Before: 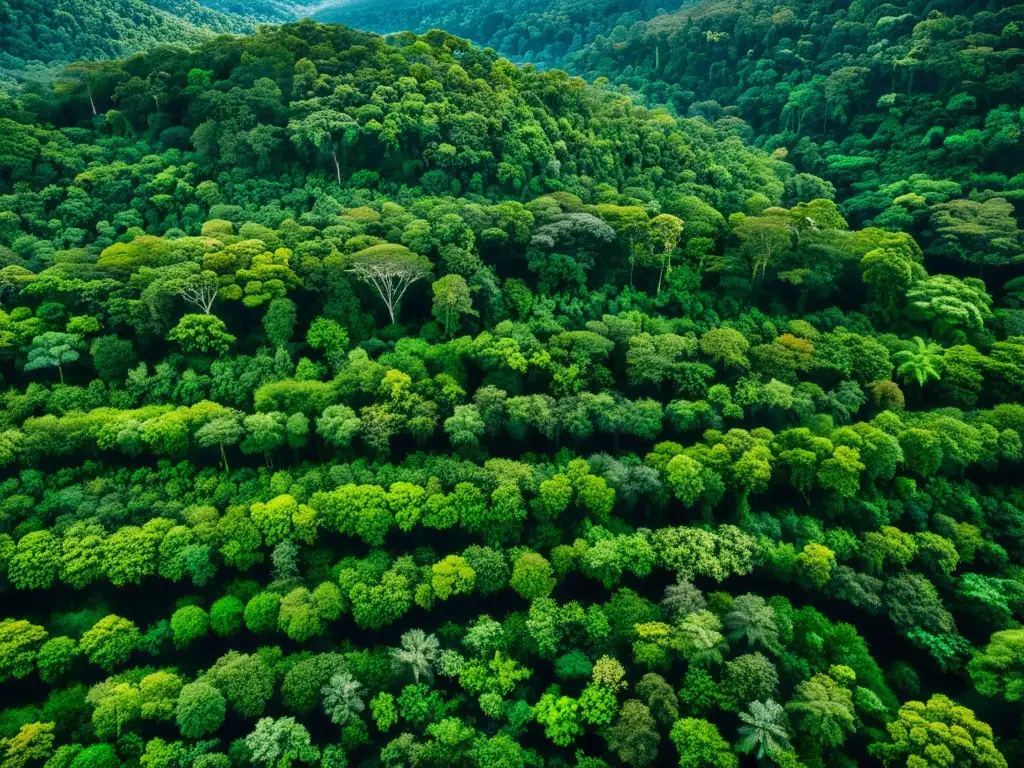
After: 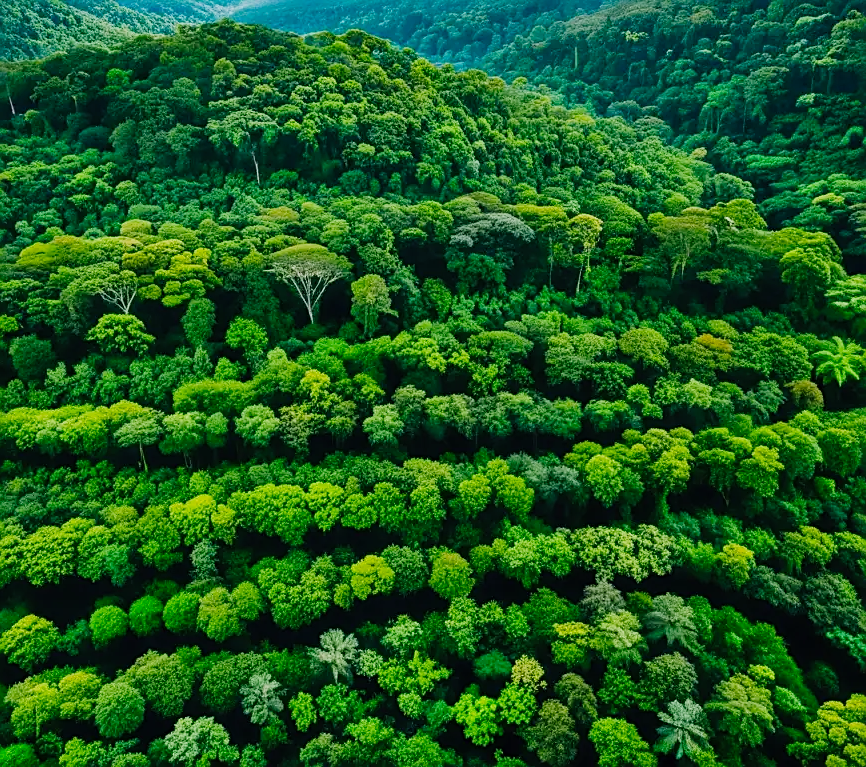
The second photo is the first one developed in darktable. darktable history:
crop: left 8.002%, right 7.363%
exposure: exposure -0.364 EV, compensate highlight preservation false
tone curve: curves: ch0 [(0, 0) (0.091, 0.066) (0.184, 0.16) (0.491, 0.519) (0.748, 0.765) (1, 0.919)]; ch1 [(0, 0) (0.179, 0.173) (0.322, 0.32) (0.424, 0.424) (0.502, 0.504) (0.56, 0.575) (0.631, 0.675) (0.777, 0.806) (1, 1)]; ch2 [(0, 0) (0.434, 0.447) (0.497, 0.498) (0.539, 0.566) (0.676, 0.691) (1, 1)], preserve colors none
sharpen: on, module defaults
contrast brightness saturation: contrast 0.031, brightness 0.065, saturation 0.122
